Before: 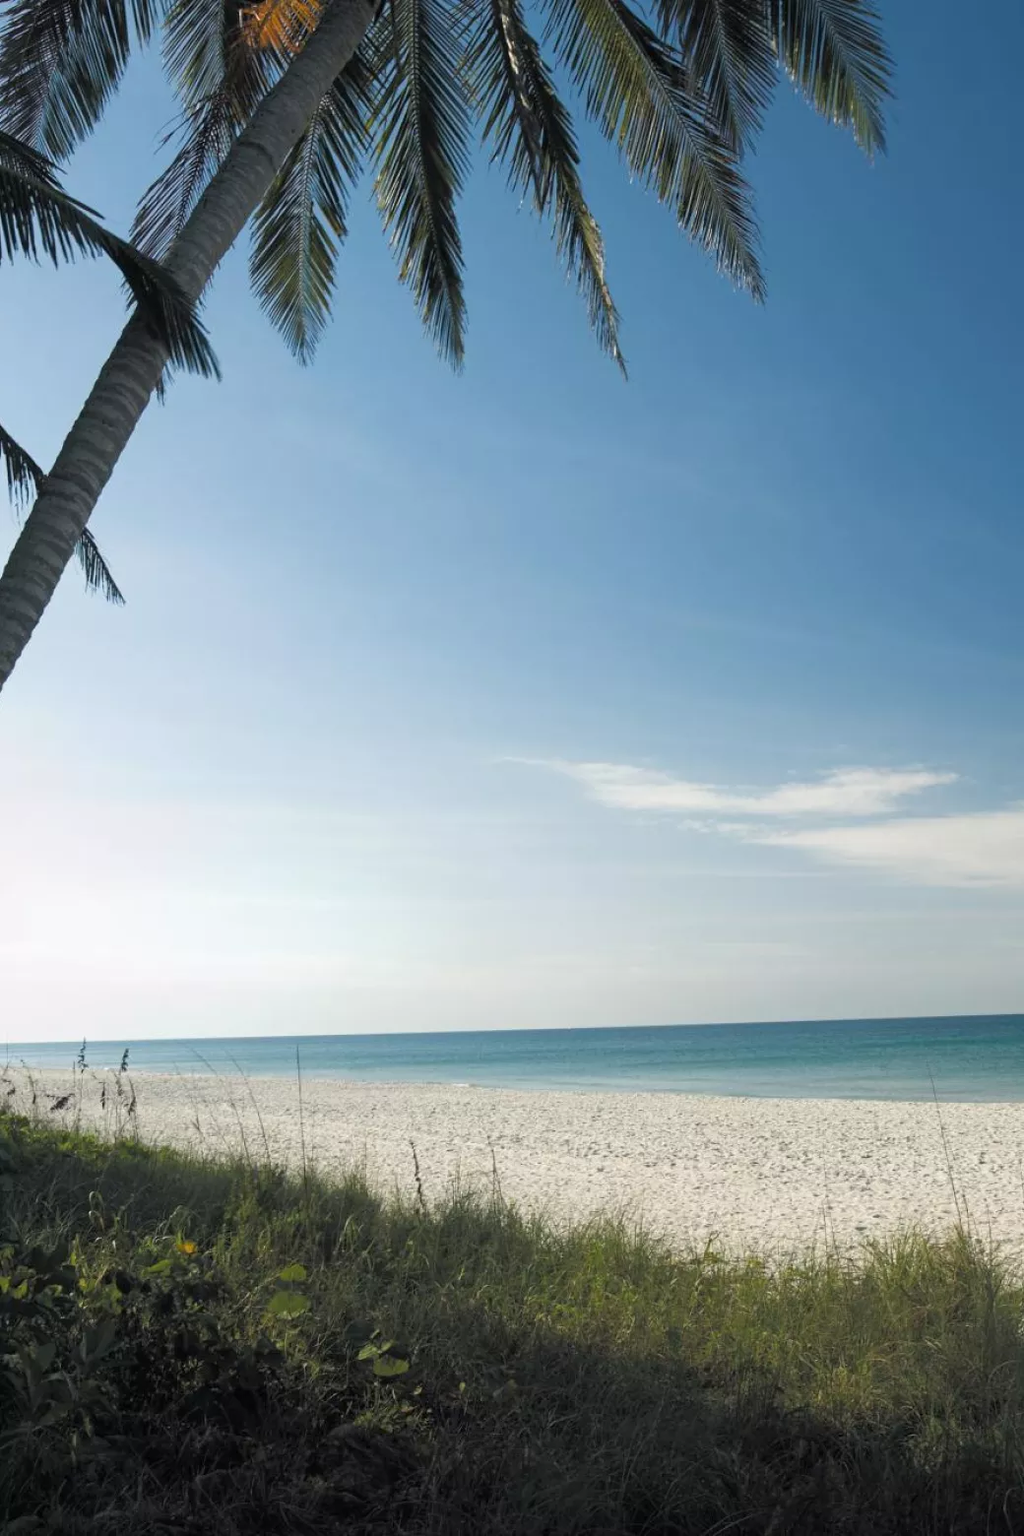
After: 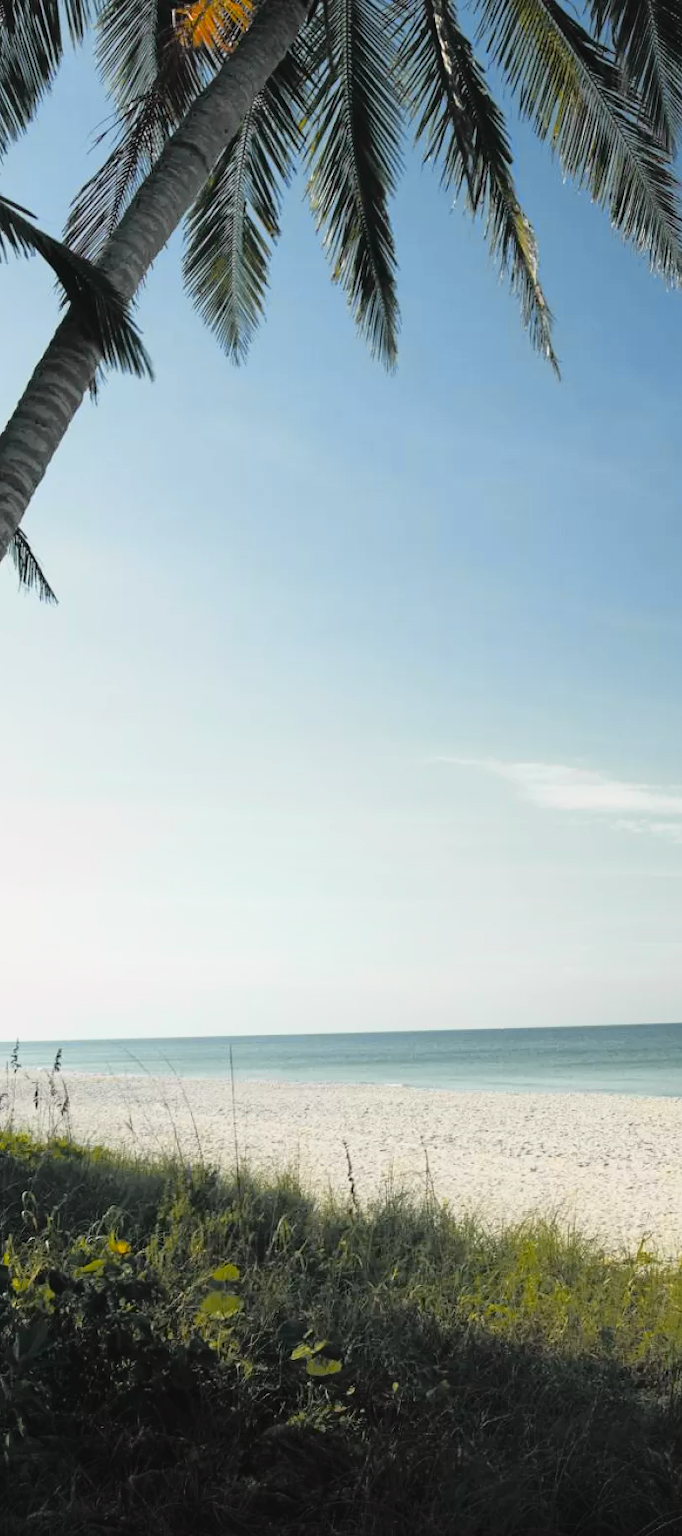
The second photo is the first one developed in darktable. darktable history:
crop and rotate: left 6.617%, right 26.717%
tone curve: curves: ch0 [(0, 0.029) (0.168, 0.142) (0.359, 0.44) (0.469, 0.544) (0.634, 0.722) (0.858, 0.903) (1, 0.968)]; ch1 [(0, 0) (0.437, 0.453) (0.472, 0.47) (0.502, 0.502) (0.54, 0.534) (0.57, 0.592) (0.618, 0.66) (0.699, 0.749) (0.859, 0.899) (1, 1)]; ch2 [(0, 0) (0.33, 0.301) (0.421, 0.443) (0.476, 0.498) (0.505, 0.503) (0.547, 0.557) (0.586, 0.634) (0.608, 0.676) (1, 1)], color space Lab, independent channels, preserve colors none
